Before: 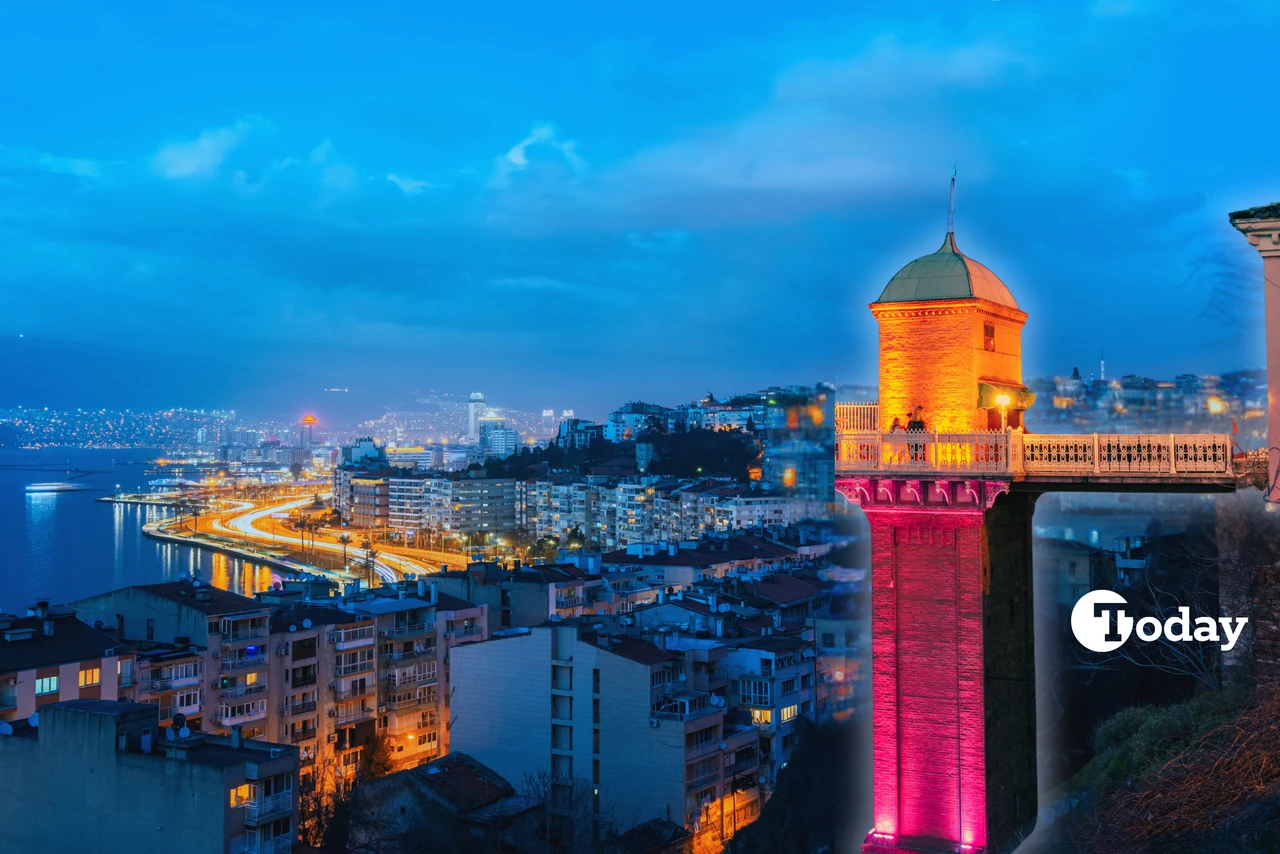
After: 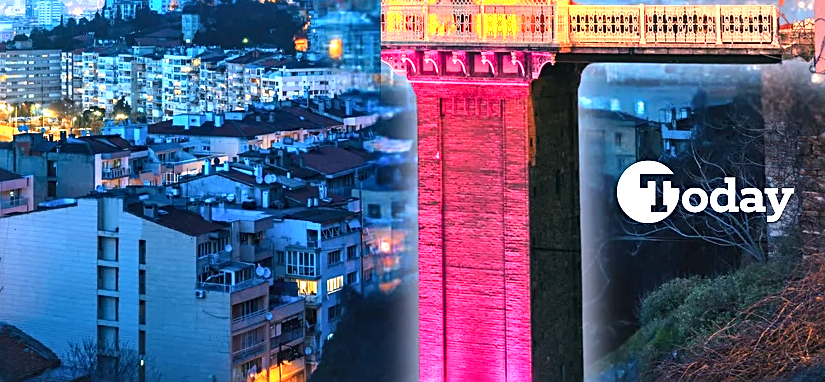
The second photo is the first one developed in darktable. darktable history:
crop and rotate: left 35.509%, top 50.238%, bottom 4.934%
sharpen: on, module defaults
local contrast: mode bilateral grid, contrast 25, coarseness 60, detail 151%, midtone range 0.2
exposure: black level correction 0, exposure 1.379 EV, compensate exposure bias true, compensate highlight preservation false
